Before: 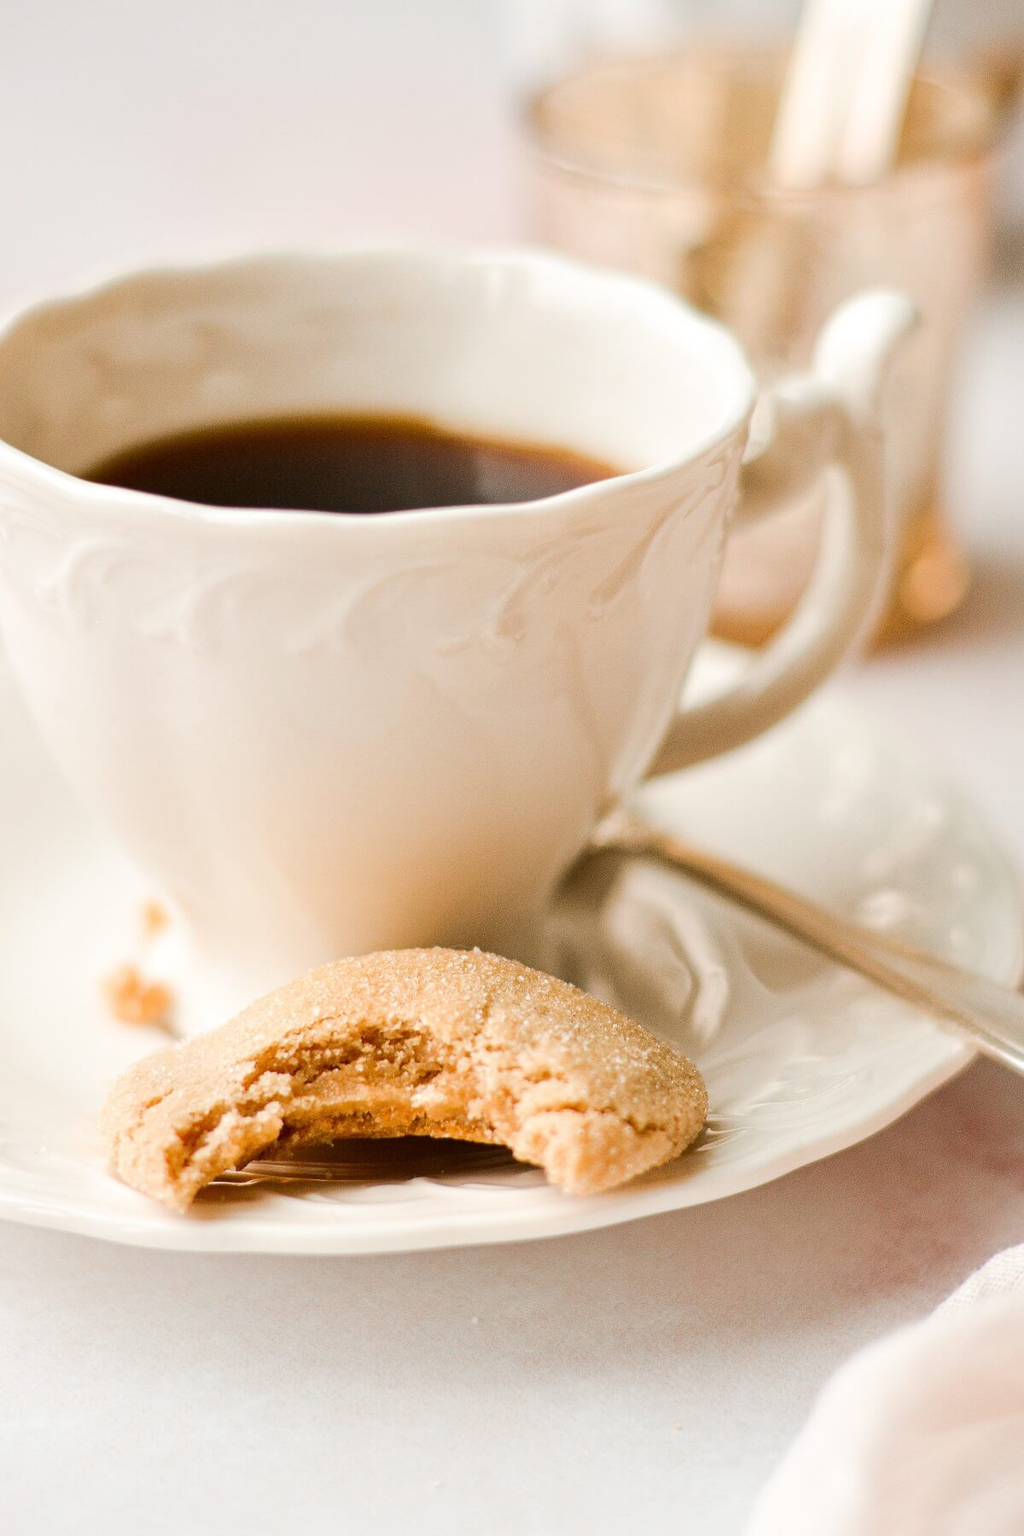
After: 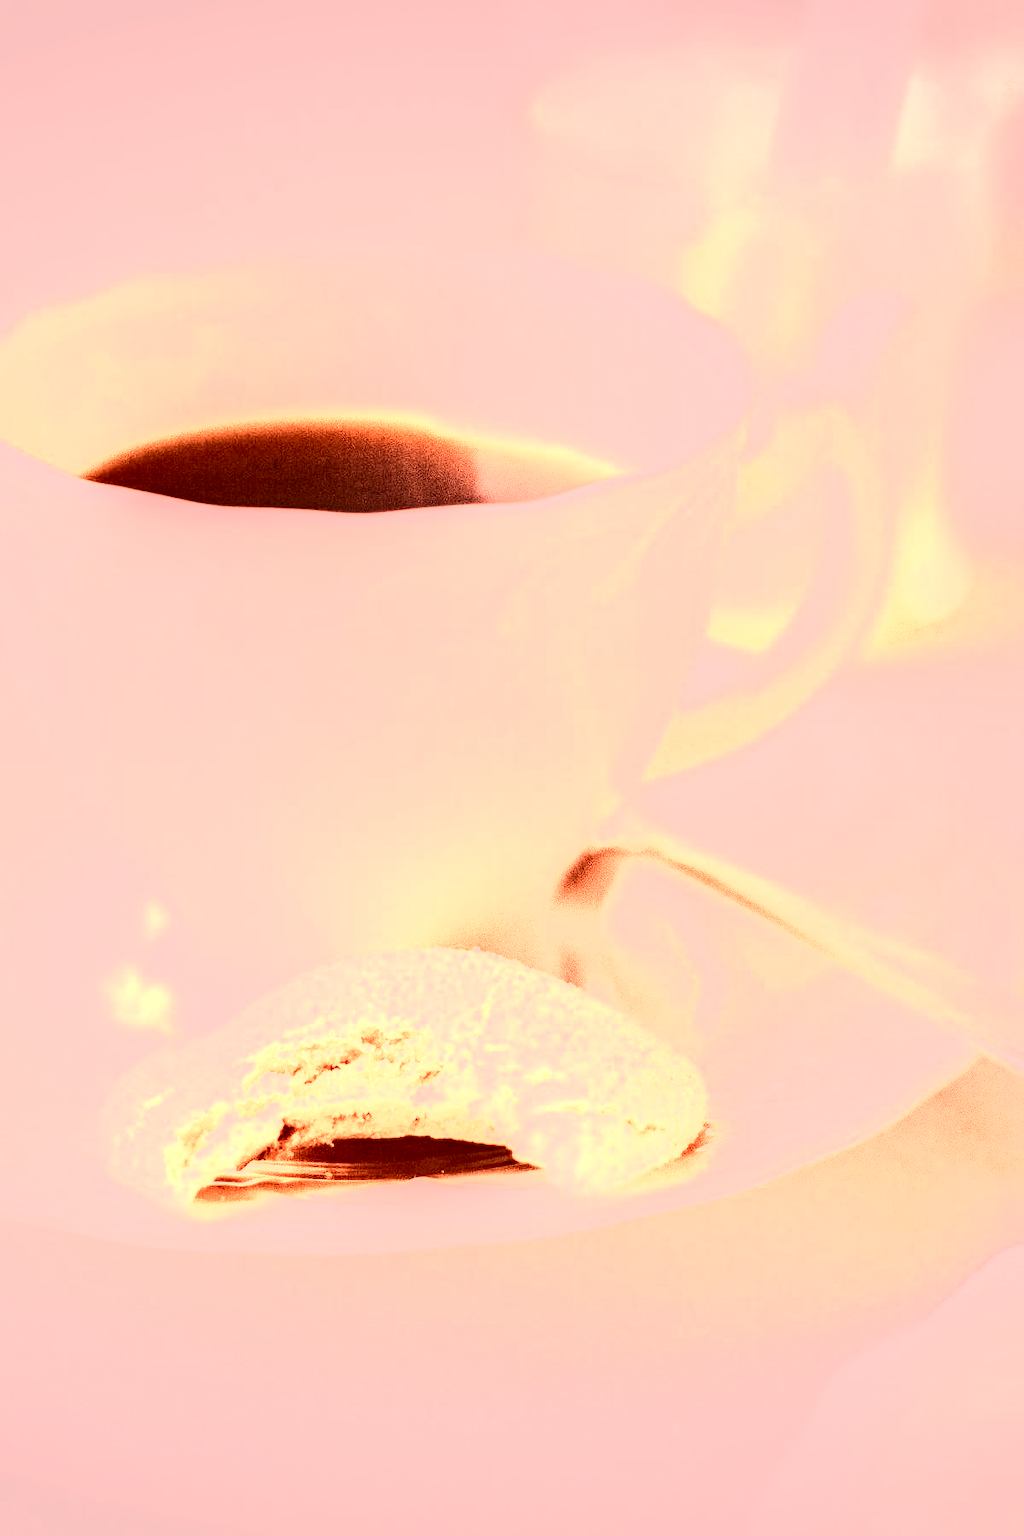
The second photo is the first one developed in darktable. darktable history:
shadows and highlights: shadows 37.27, highlights -28.18, soften with gaussian
color zones: curves: ch0 [(0.018, 0.548) (0.224, 0.64) (0.425, 0.447) (0.675, 0.575) (0.732, 0.579)]; ch1 [(0.066, 0.487) (0.25, 0.5) (0.404, 0.43) (0.75, 0.421) (0.956, 0.421)]; ch2 [(0.044, 0.561) (0.215, 0.465) (0.399, 0.544) (0.465, 0.548) (0.614, 0.447) (0.724, 0.43) (0.882, 0.623) (0.956, 0.632)]
vignetting: fall-off start 100%, brightness -0.282, width/height ratio 1.31
basic adjustments: contrast 0.09, brightness 0.13, saturation -0.18, vibrance 0.21
white balance: red 2.526, blue 1.507
local contrast: highlights 19%, detail 186%
levels: levels [0, 0.48, 0.961]
tone curve: curves: ch0 [(0, 0.148) (0.191, 0.225) (0.39, 0.373) (0.669, 0.716) (0.847, 0.818) (1, 0.839)]
color balance: lift [1.001, 1.007, 1, 0.993], gamma [1.023, 1.026, 1.01, 0.974], gain [0.964, 1.059, 1.073, 0.927]
